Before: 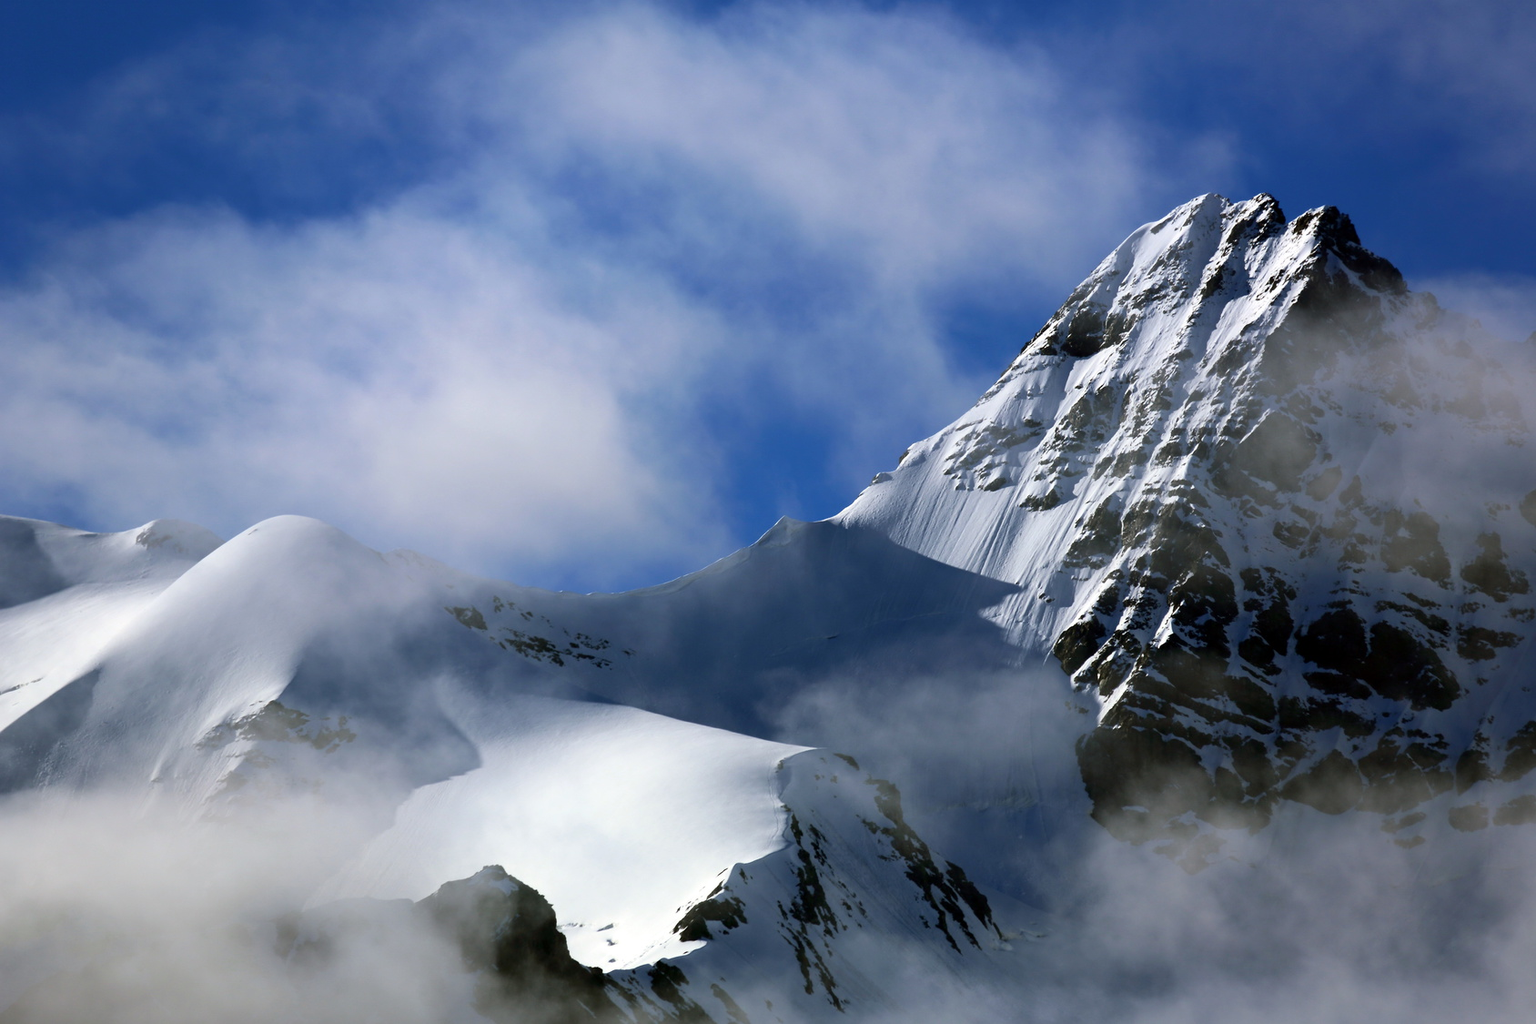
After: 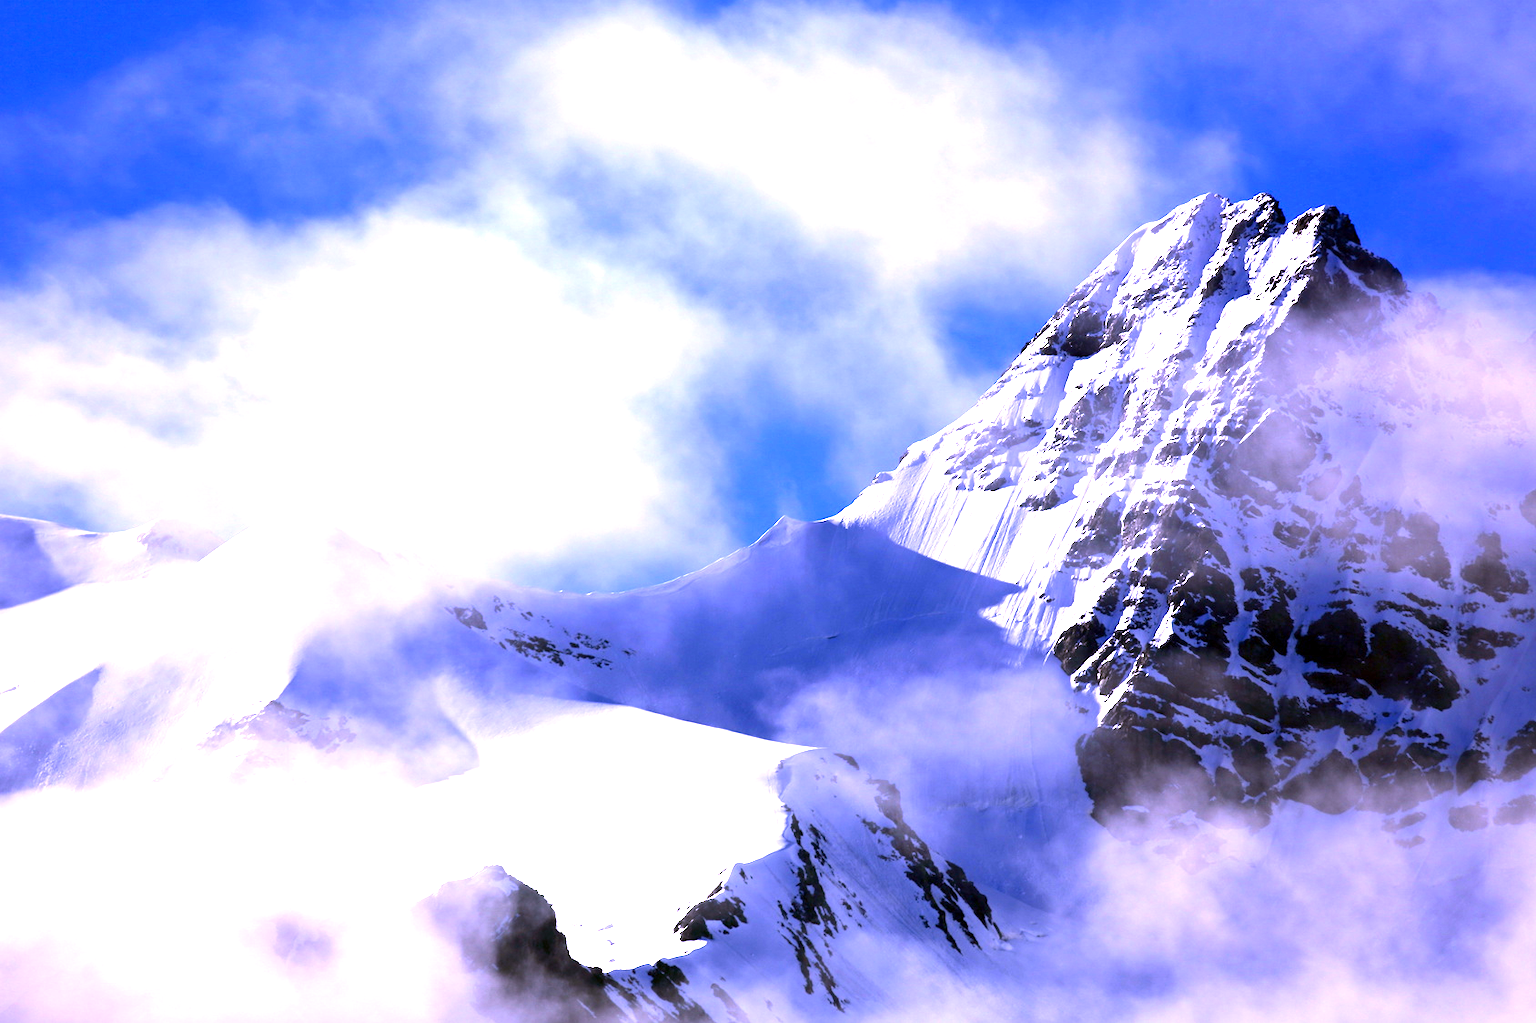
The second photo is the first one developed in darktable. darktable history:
levels: levels [0, 0.394, 0.787]
exposure: exposure 0.943 EV, compensate highlight preservation false
color calibration: output R [1.107, -0.012, -0.003, 0], output B [0, 0, 1.308, 0], illuminant custom, x 0.389, y 0.387, temperature 3838.64 K
